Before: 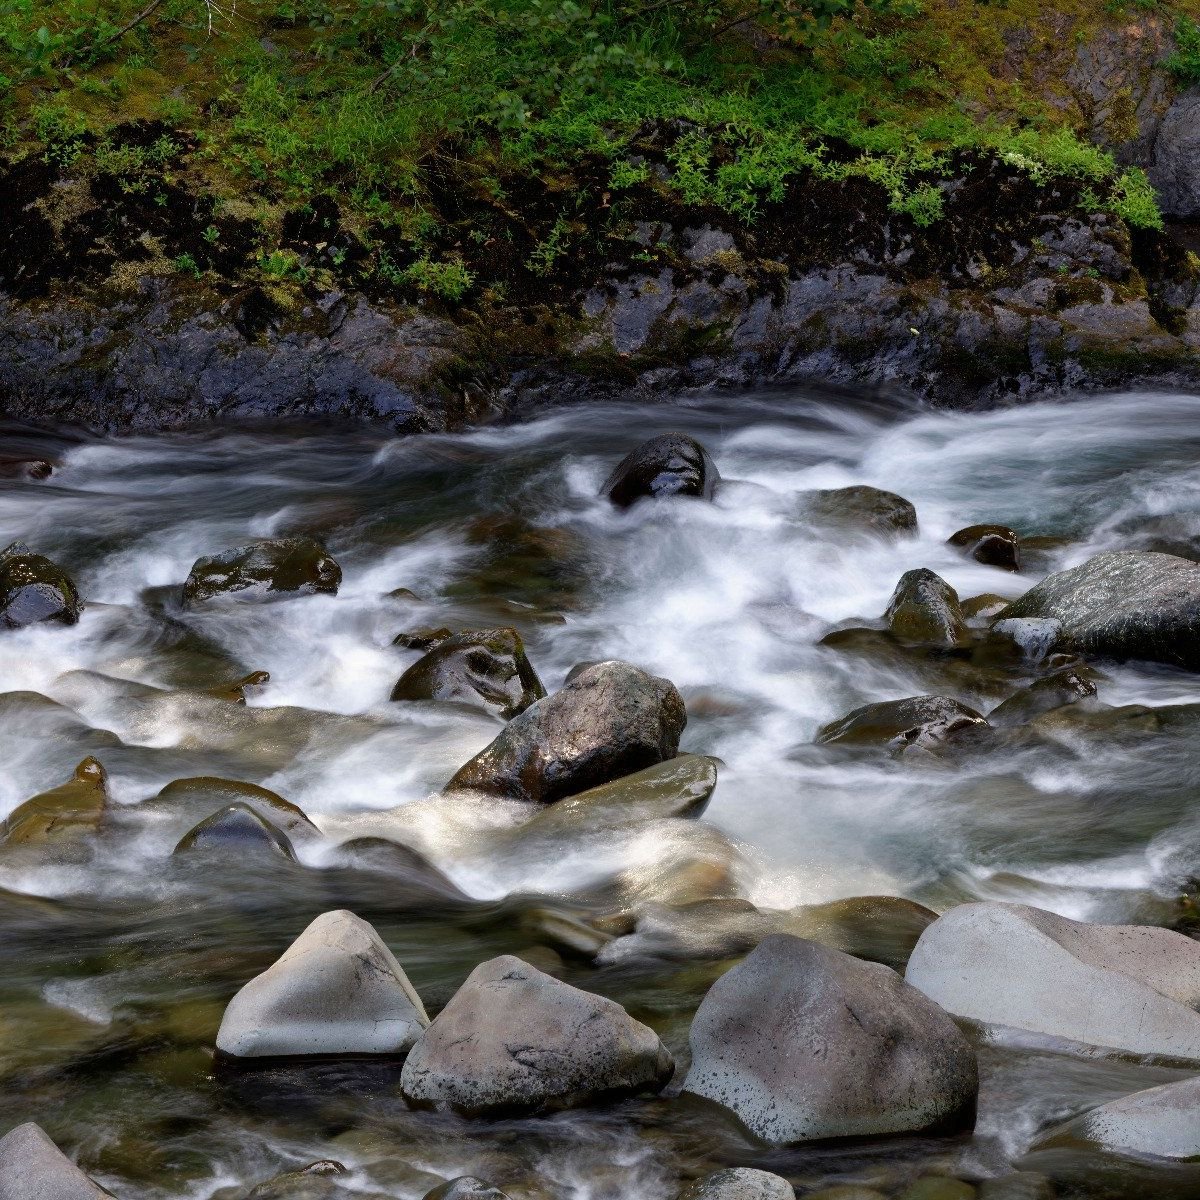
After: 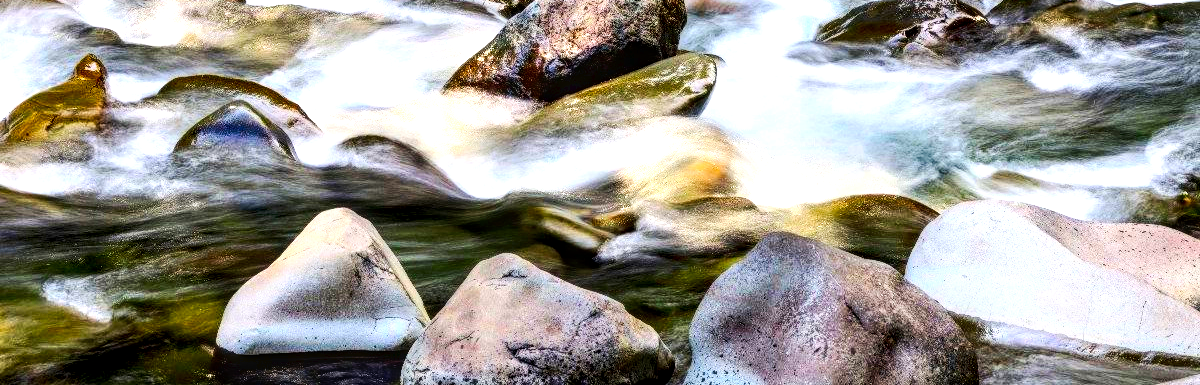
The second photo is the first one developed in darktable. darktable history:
crop and rotate: top 58.542%, bottom 9.335%
local contrast: highlights 24%, detail 150%
exposure: black level correction 0, exposure 1.106 EV, compensate highlight preservation false
contrast brightness saturation: contrast 0.265, brightness 0.014, saturation 0.883
tone curve: curves: ch0 [(0, 0) (0.003, 0.019) (0.011, 0.019) (0.025, 0.022) (0.044, 0.026) (0.069, 0.032) (0.1, 0.052) (0.136, 0.081) (0.177, 0.123) (0.224, 0.17) (0.277, 0.219) (0.335, 0.276) (0.399, 0.344) (0.468, 0.421) (0.543, 0.508) (0.623, 0.604) (0.709, 0.705) (0.801, 0.797) (0.898, 0.894) (1, 1)], preserve colors none
